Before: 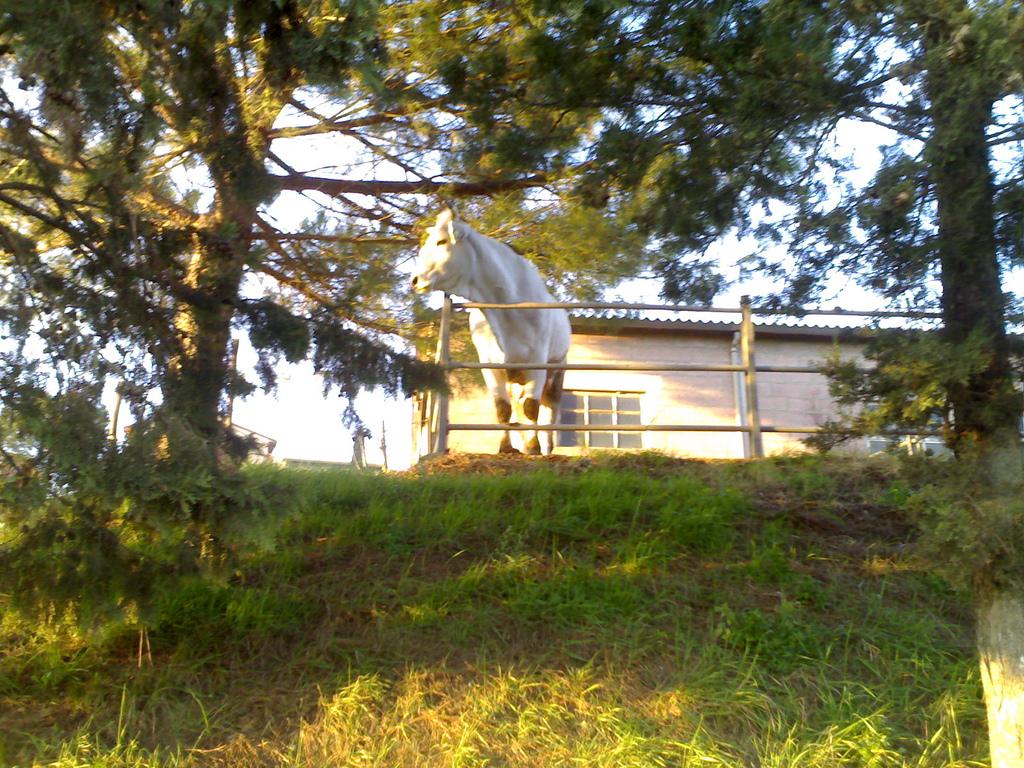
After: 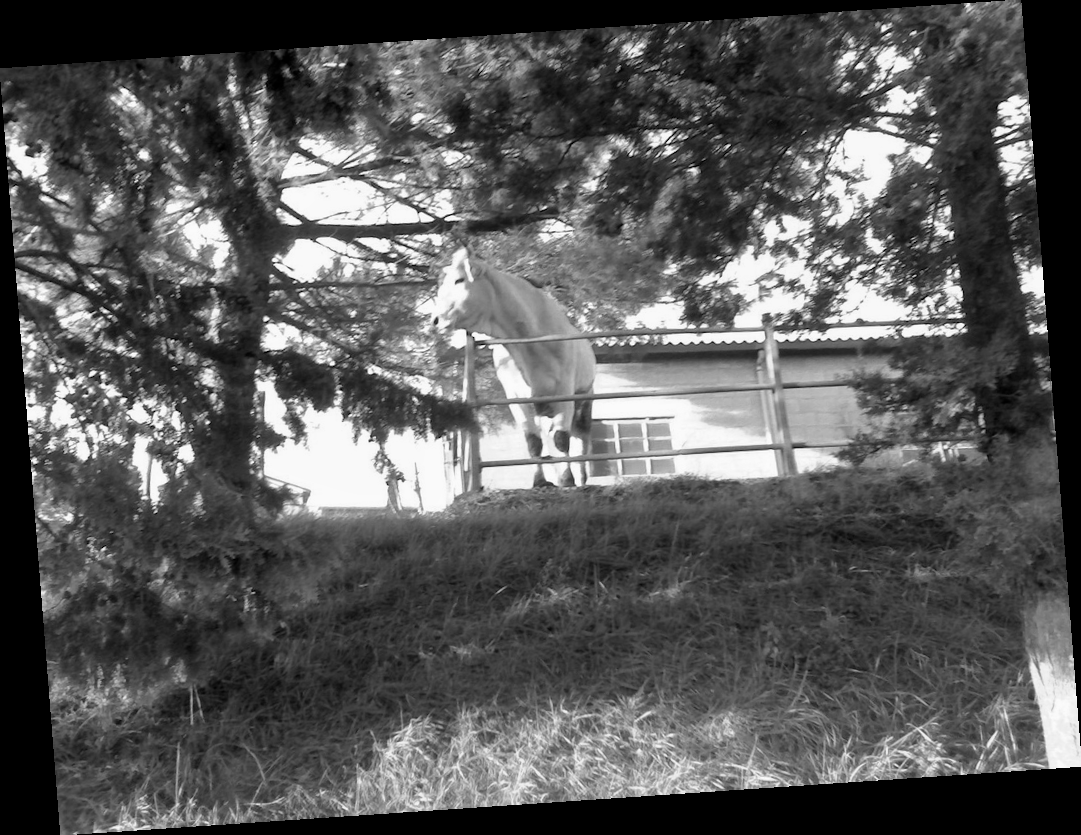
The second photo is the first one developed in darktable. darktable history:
monochrome: a 32, b 64, size 2.3
color zones: curves: ch0 [(0, 0.5) (0.125, 0.4) (0.25, 0.5) (0.375, 0.4) (0.5, 0.4) (0.625, 0.35) (0.75, 0.35) (0.875, 0.5)]; ch1 [(0, 0.35) (0.125, 0.45) (0.25, 0.35) (0.375, 0.35) (0.5, 0.35) (0.625, 0.35) (0.75, 0.45) (0.875, 0.35)]; ch2 [(0, 0.6) (0.125, 0.5) (0.25, 0.5) (0.375, 0.6) (0.5, 0.6) (0.625, 0.5) (0.75, 0.5) (0.875, 0.5)]
rotate and perspective: rotation -4.2°, shear 0.006, automatic cropping off
